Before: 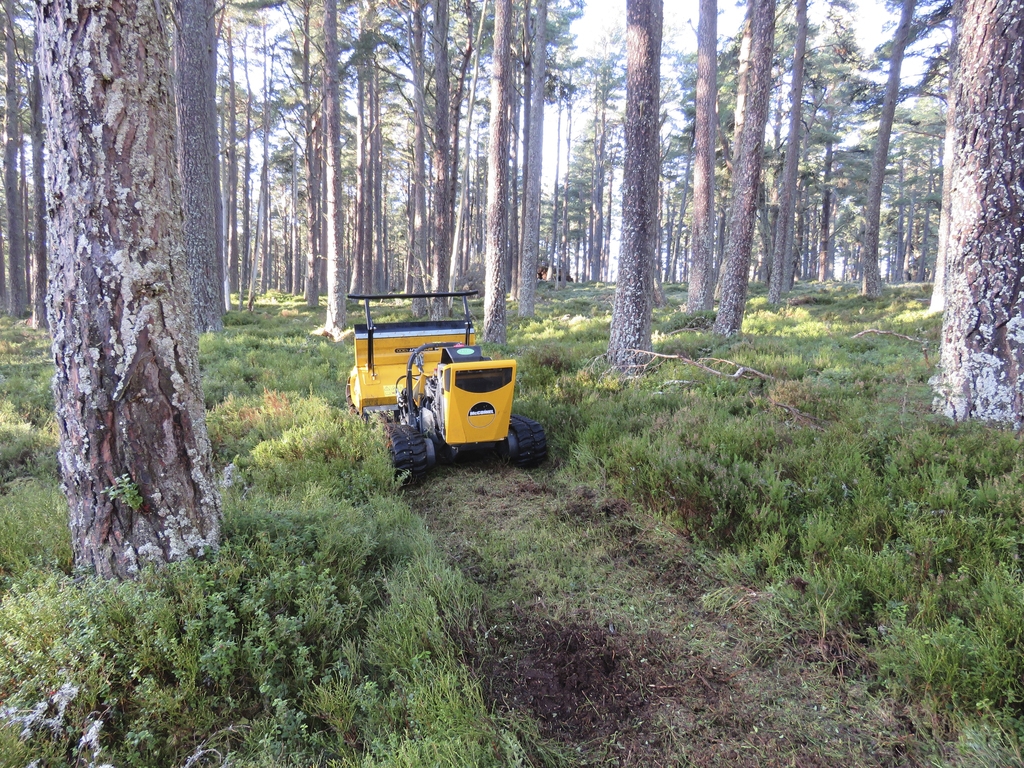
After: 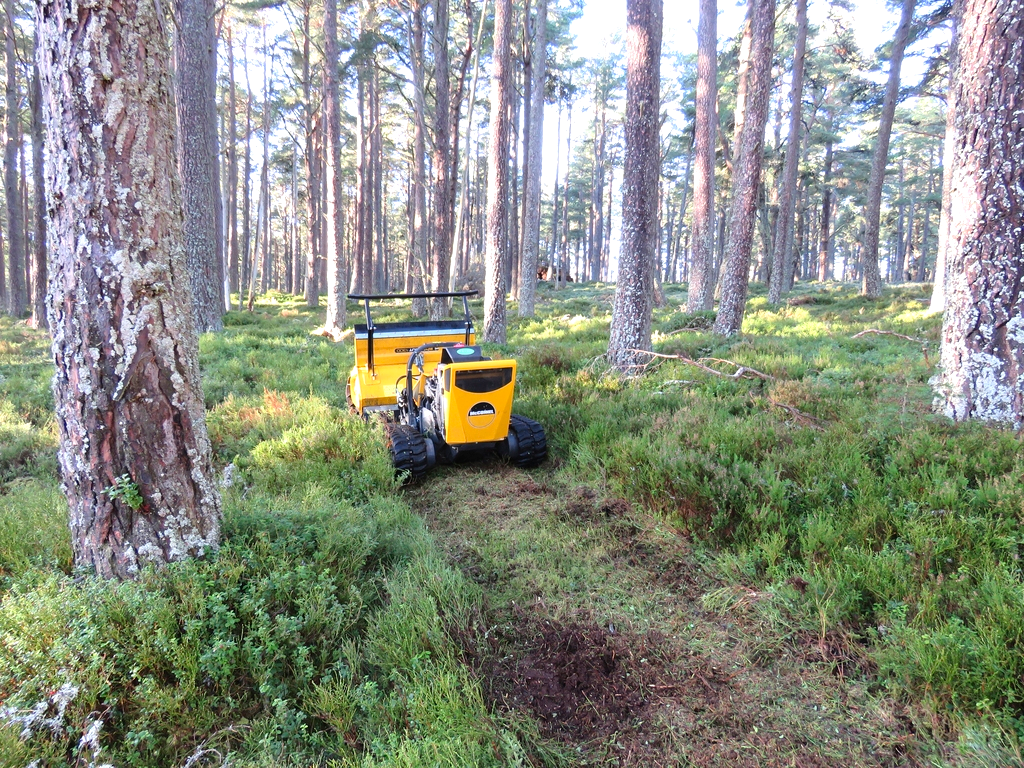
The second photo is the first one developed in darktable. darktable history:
exposure: exposure 0.367 EV, compensate highlight preservation false
contrast brightness saturation: contrast 0.04, saturation 0.07
